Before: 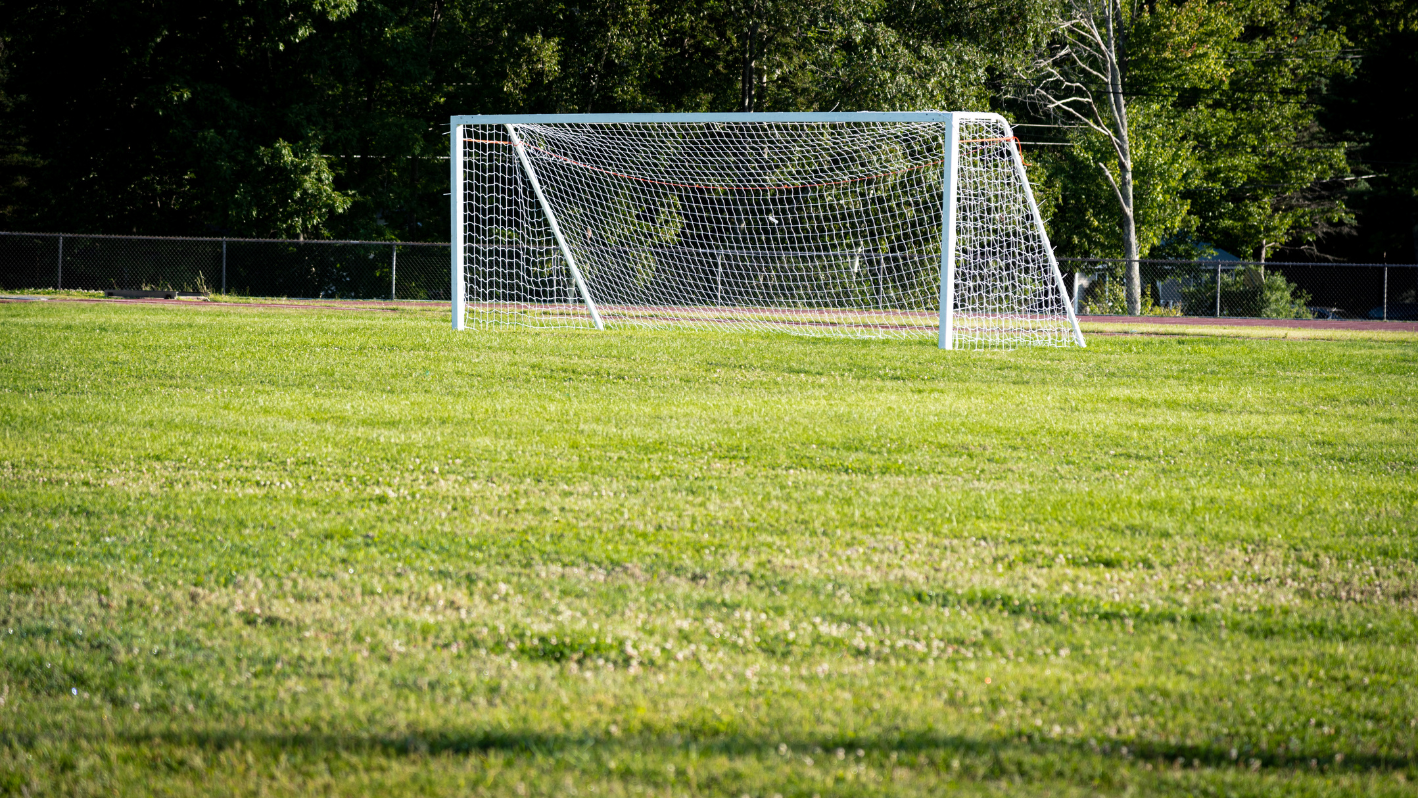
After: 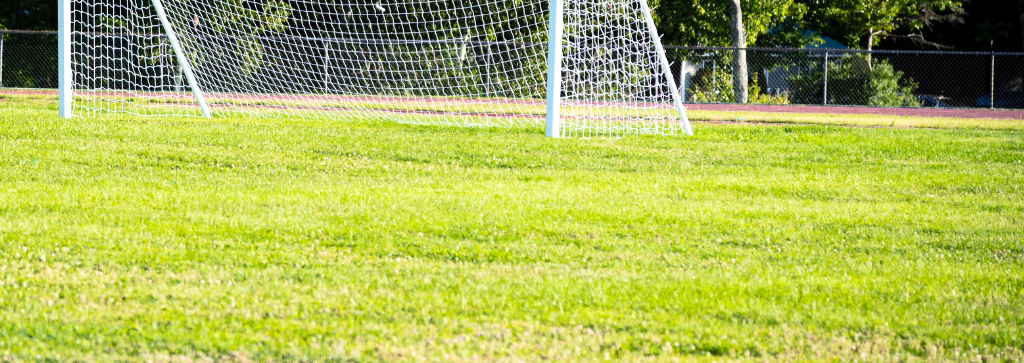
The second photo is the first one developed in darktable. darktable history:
crop and rotate: left 27.742%, top 26.638%, bottom 27.811%
contrast brightness saturation: contrast 0.203, brightness 0.16, saturation 0.226
